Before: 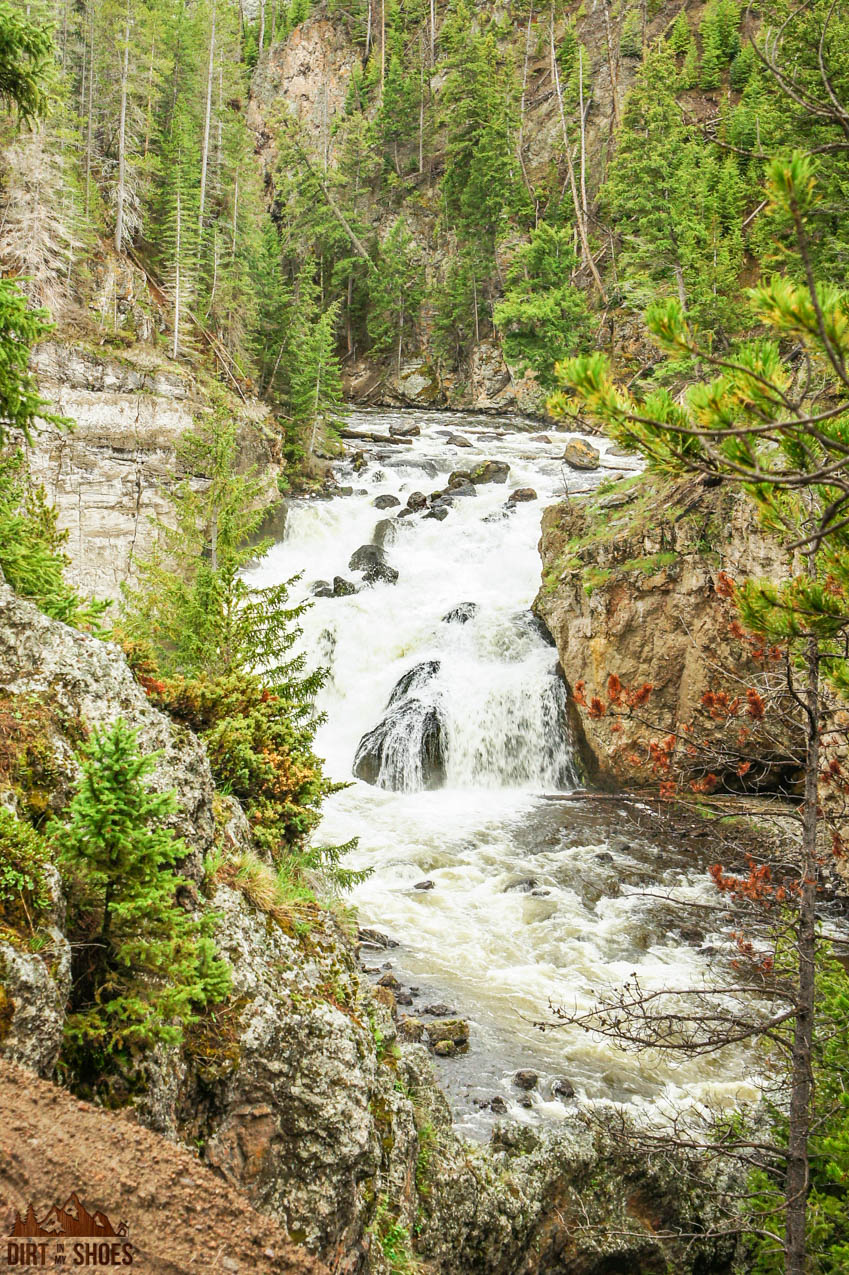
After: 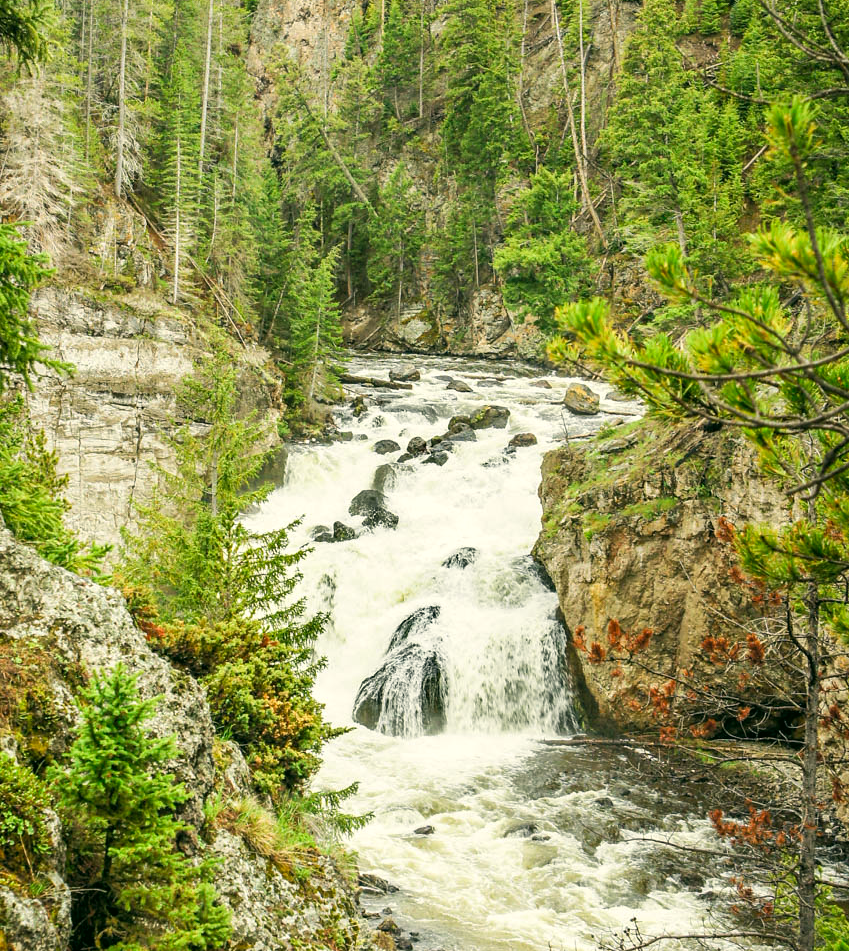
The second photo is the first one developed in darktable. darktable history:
color correction: highlights a* -0.607, highlights b* 9.27, shadows a* -9.28, shadows b* 0.678
crop: top 4.333%, bottom 21.019%
levels: levels [0.026, 0.507, 0.987]
